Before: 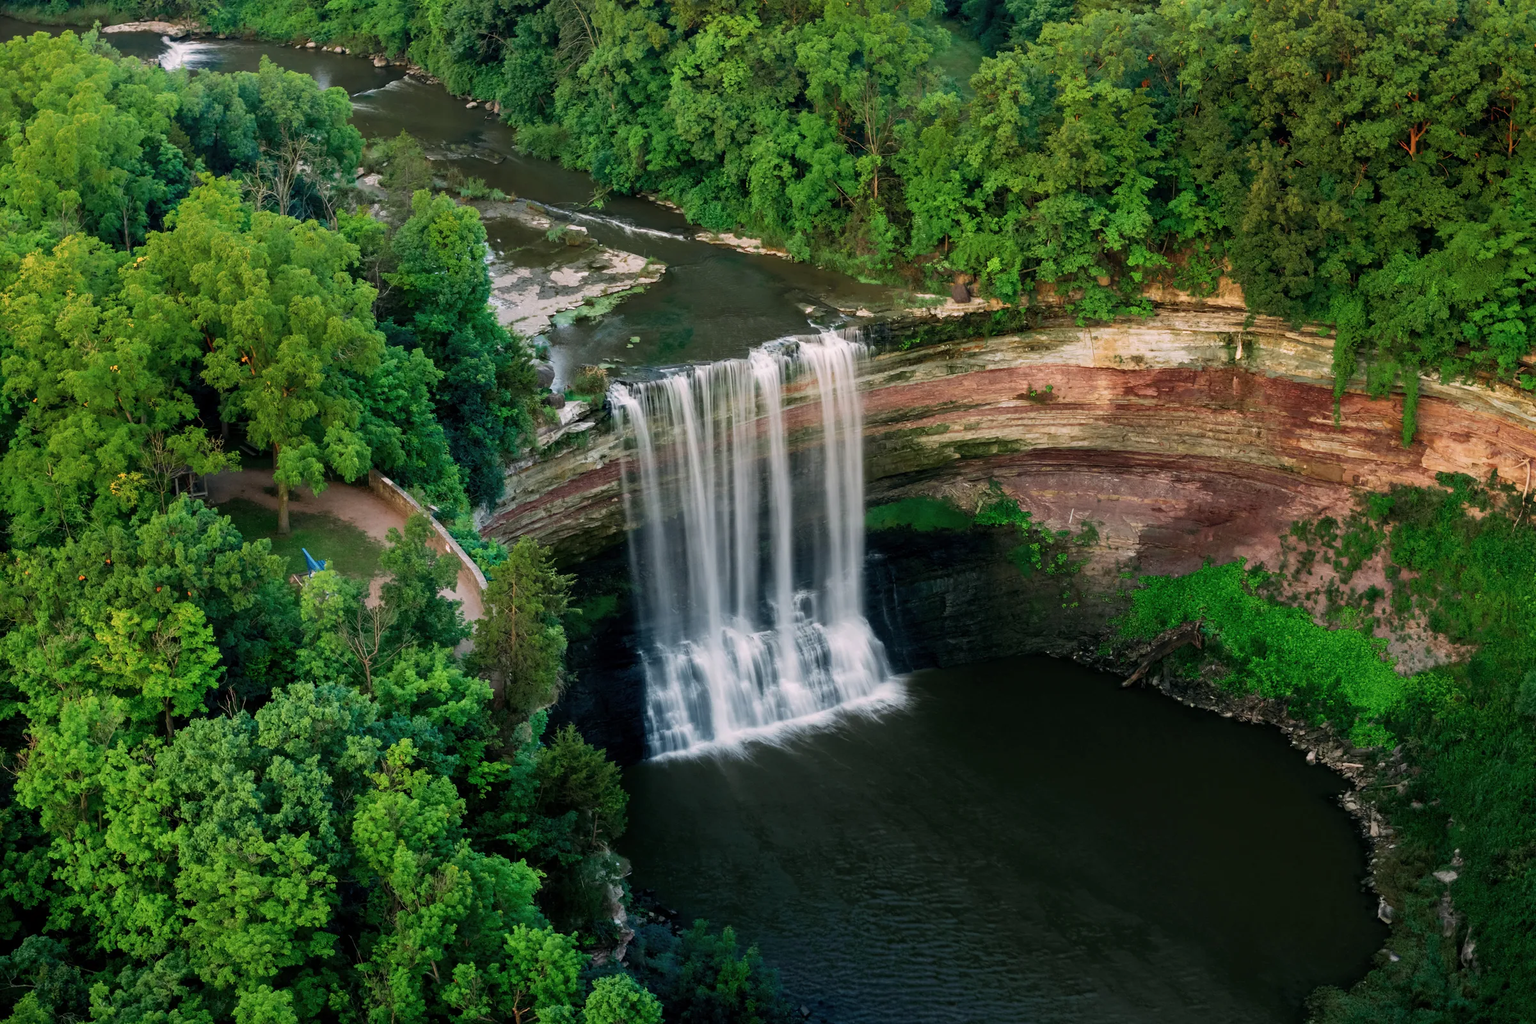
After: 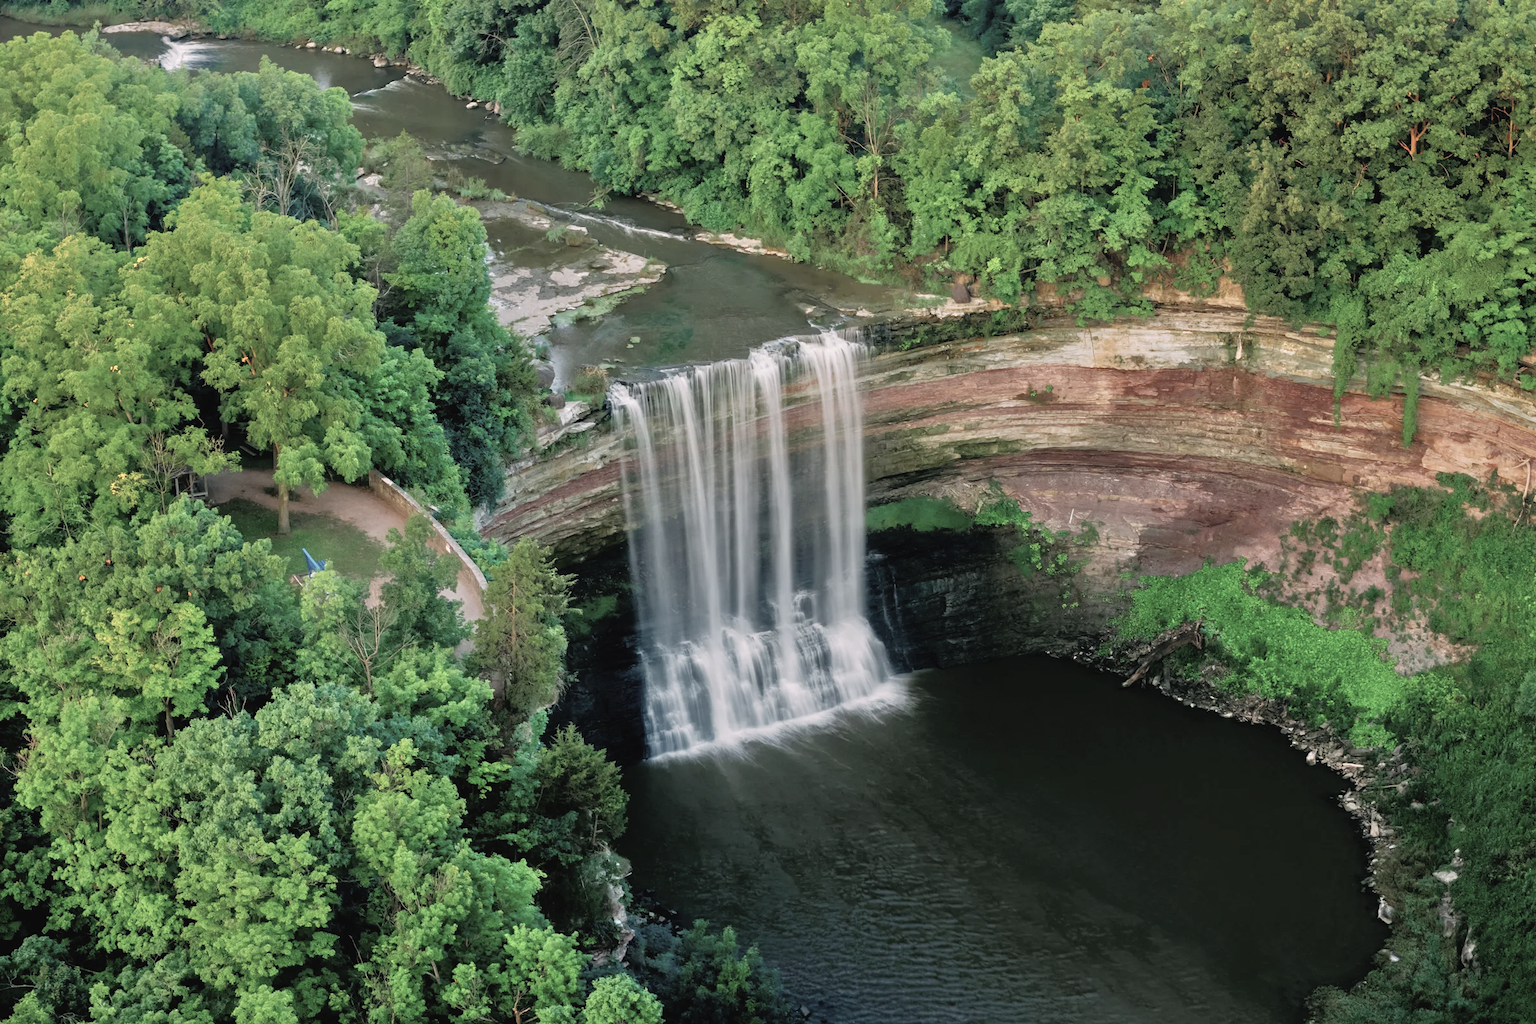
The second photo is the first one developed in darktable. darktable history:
contrast brightness saturation: contrast -0.059, saturation -0.415
tone equalizer: -7 EV 0.144 EV, -6 EV 0.591 EV, -5 EV 1.16 EV, -4 EV 1.36 EV, -3 EV 1.16 EV, -2 EV 0.6 EV, -1 EV 0.157 EV
